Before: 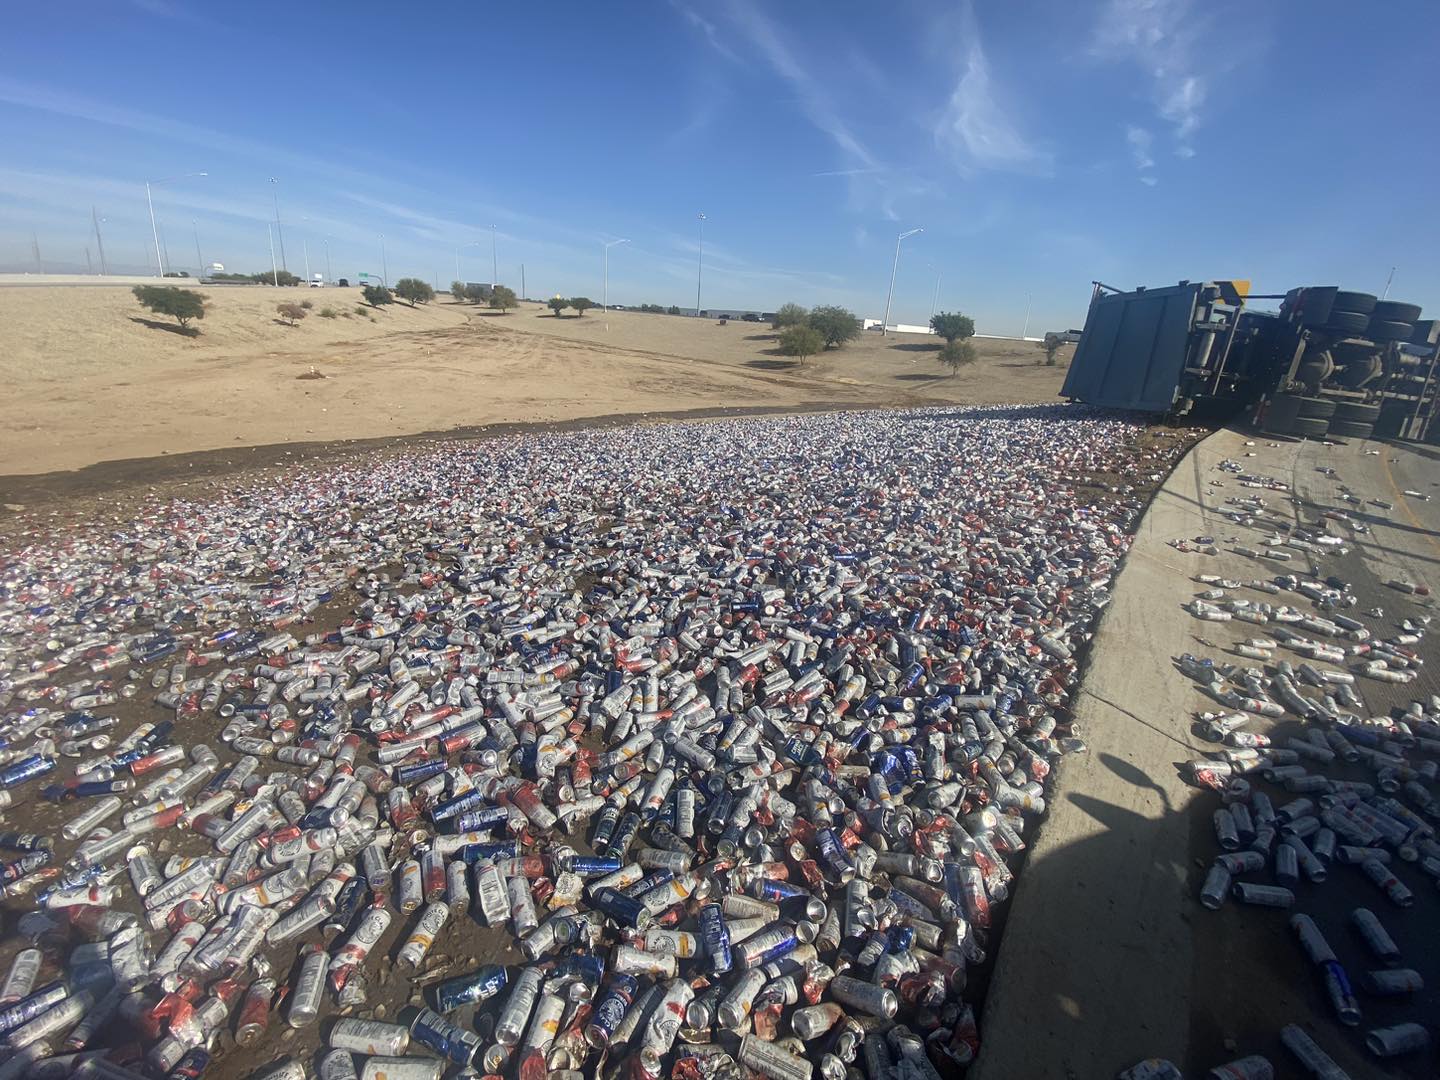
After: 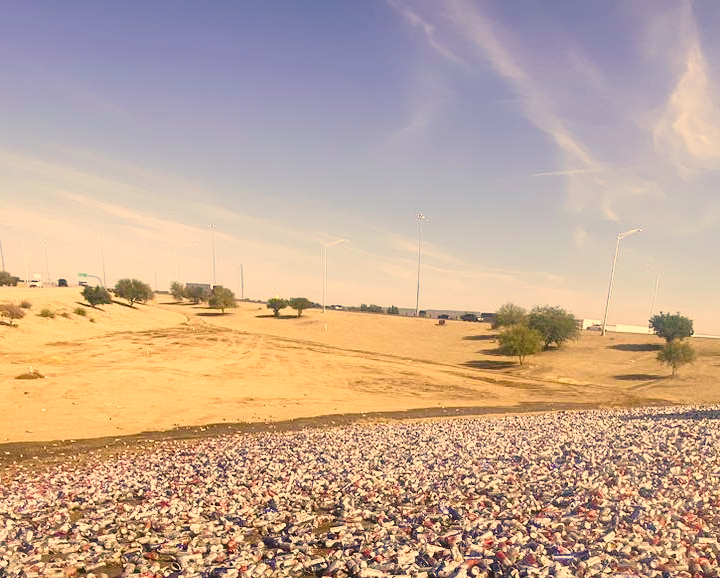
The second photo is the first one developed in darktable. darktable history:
color correction: highlights a* 17.94, highlights b* 35.39, shadows a* 1.48, shadows b* 6.42, saturation 1.01
crop: left 19.556%, right 30.401%, bottom 46.458%
shadows and highlights: radius 337.17, shadows 29.01, soften with gaussian
base curve: curves: ch0 [(0, 0) (0.028, 0.03) (0.121, 0.232) (0.46, 0.748) (0.859, 0.968) (1, 1)], preserve colors none
